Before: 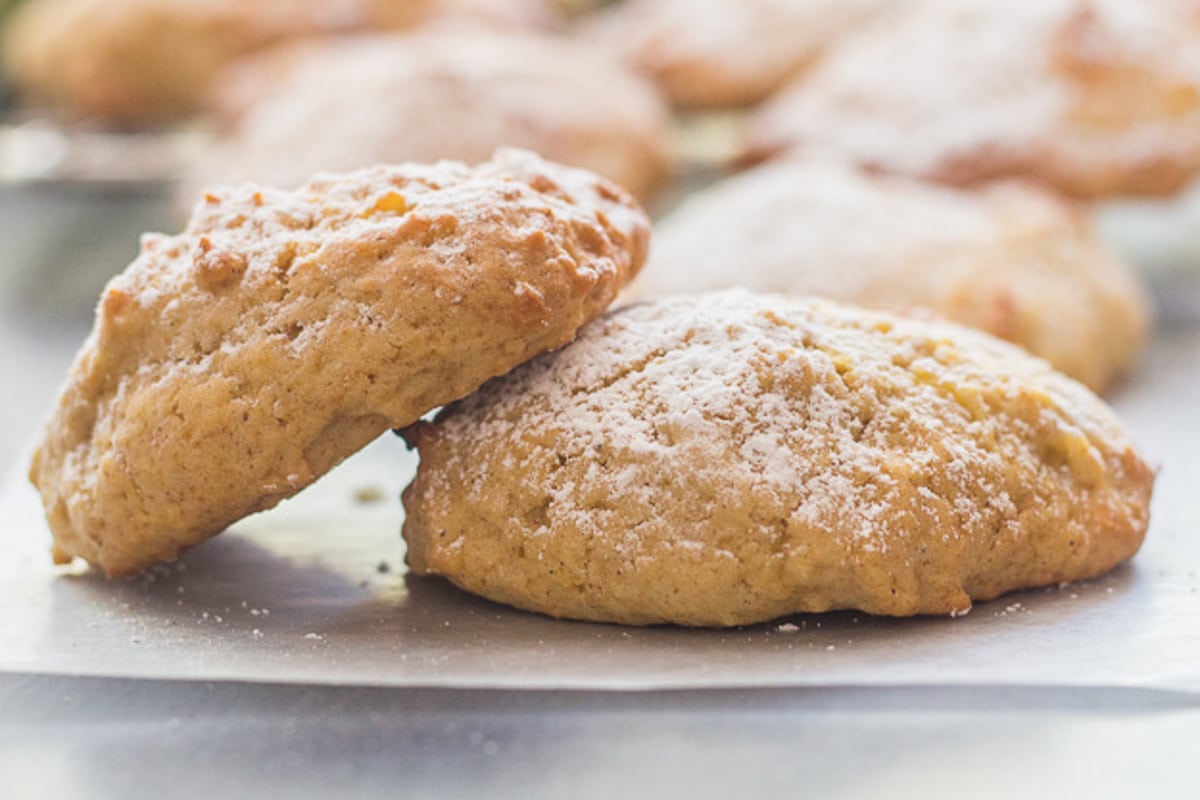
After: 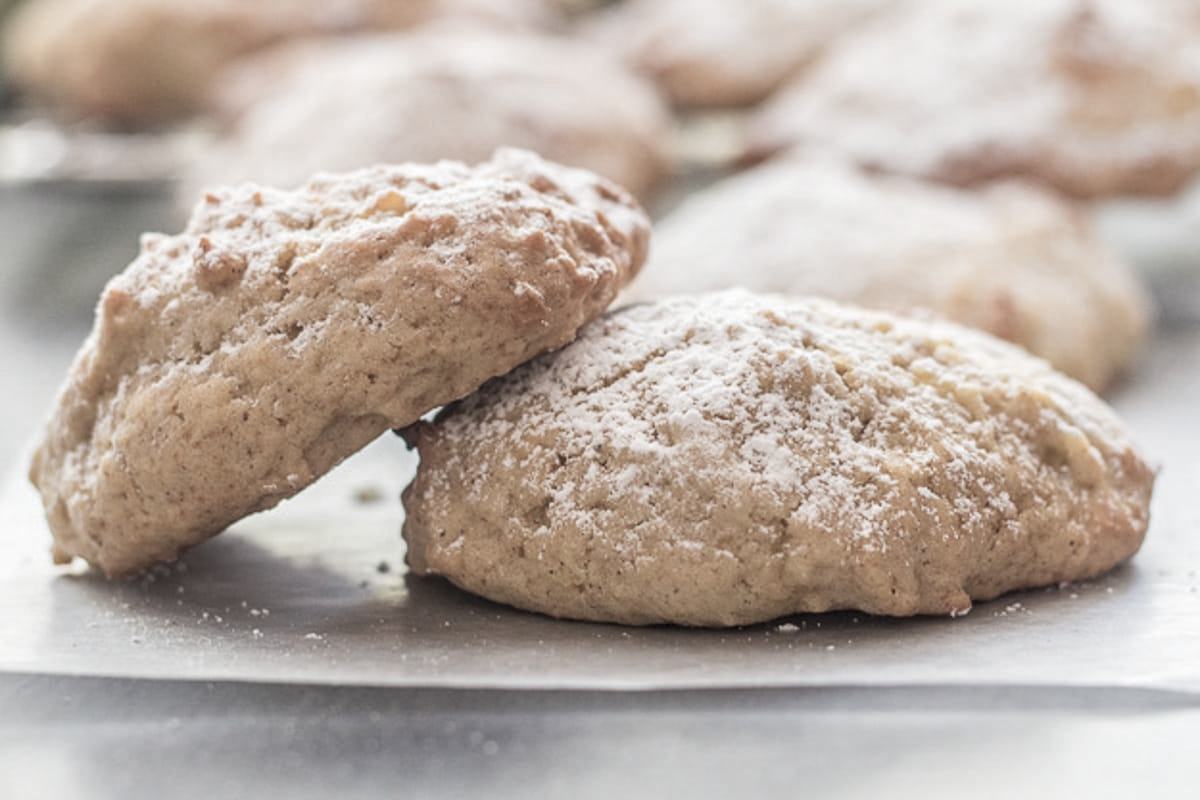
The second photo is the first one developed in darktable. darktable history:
color balance rgb: linear chroma grading › global chroma -16.06%, perceptual saturation grading › global saturation -32.85%, global vibrance -23.56%
local contrast: on, module defaults
